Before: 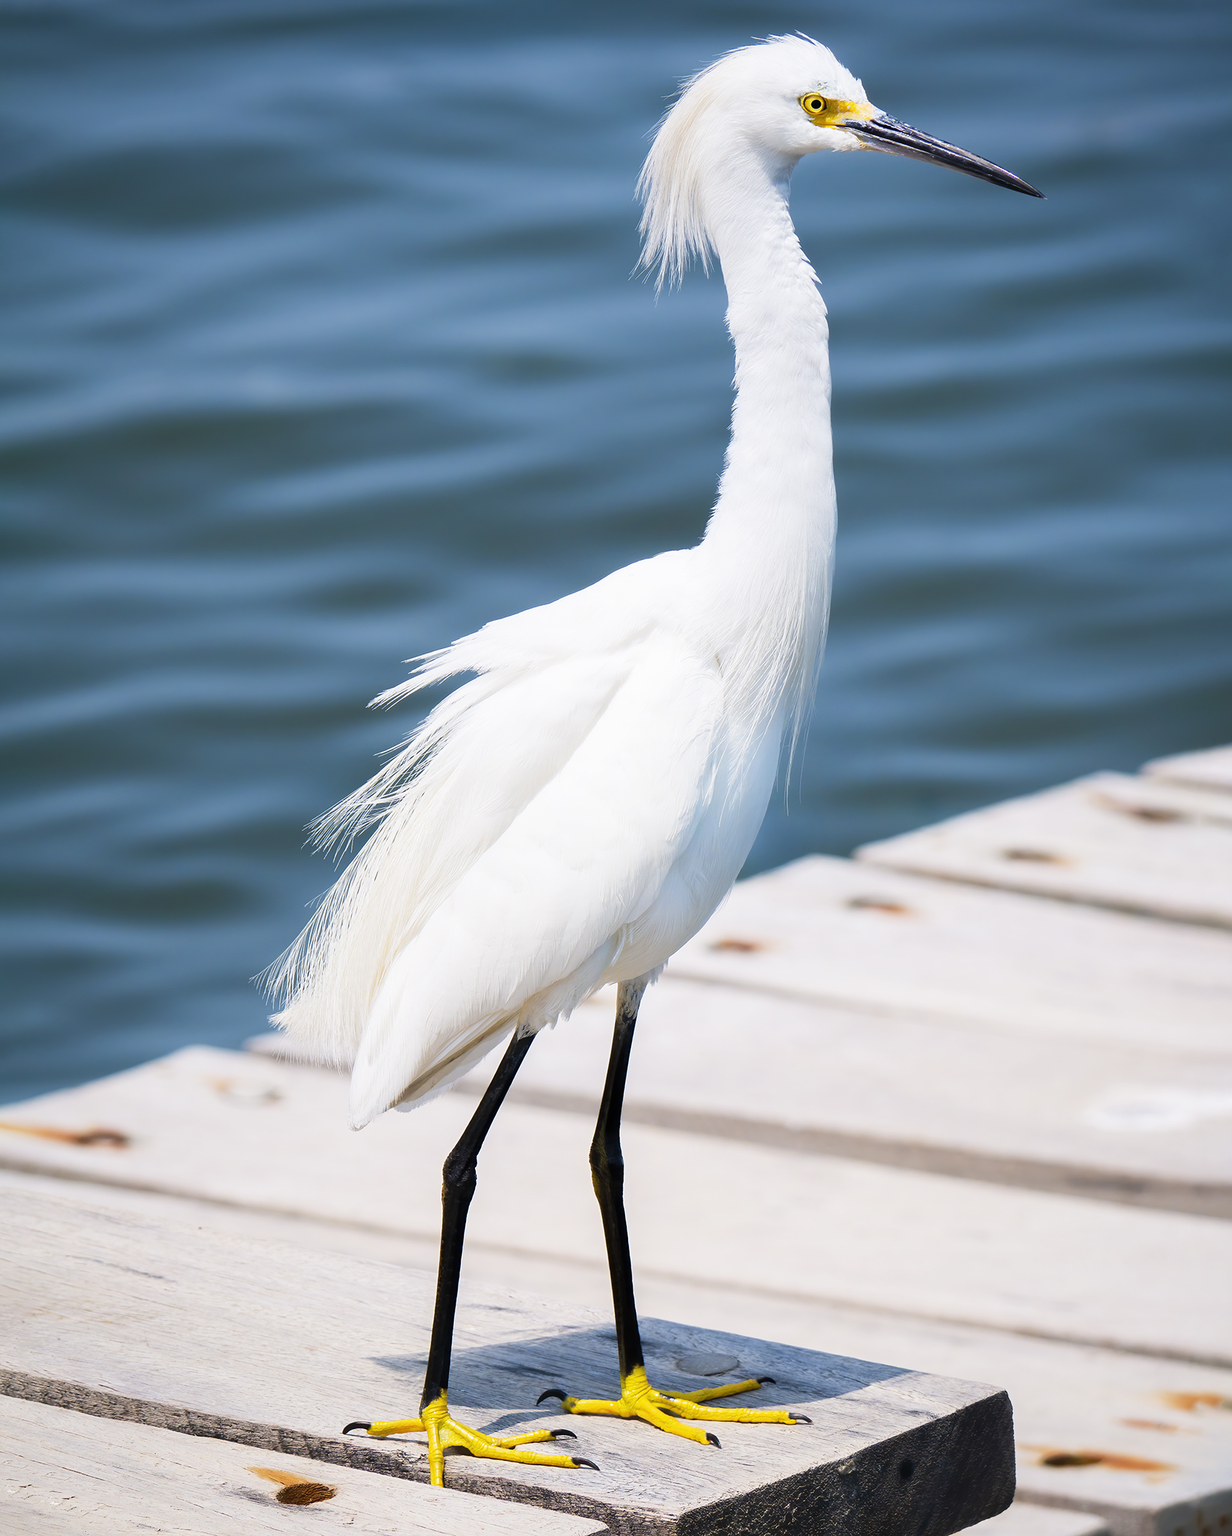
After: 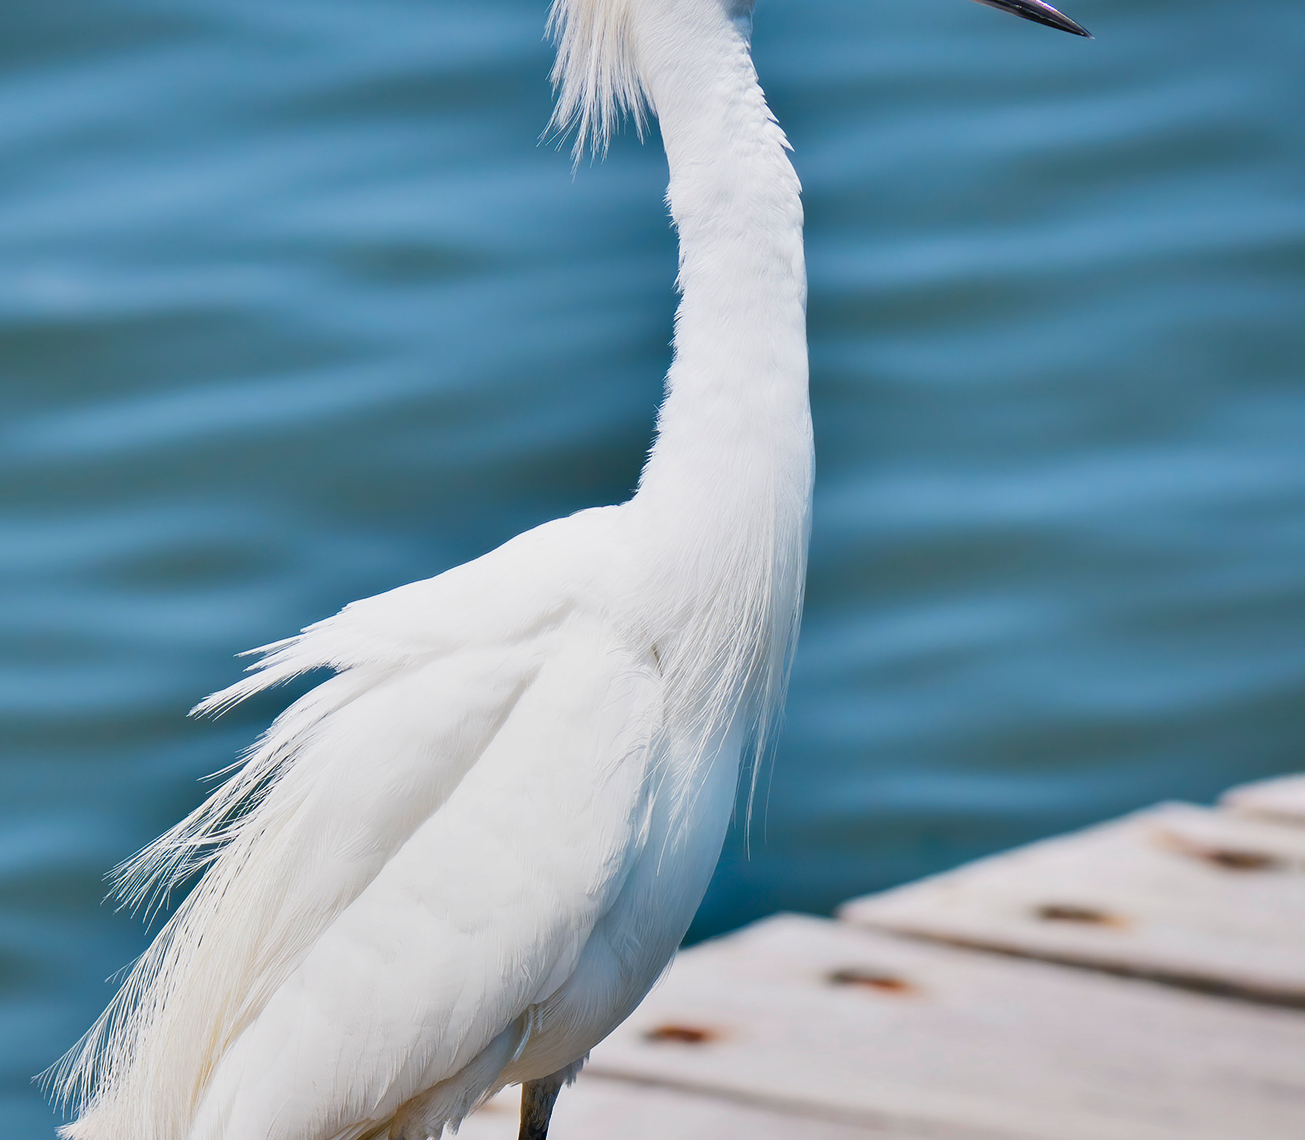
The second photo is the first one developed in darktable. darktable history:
shadows and highlights: white point adjustment -3.64, highlights -63.34, highlights color adjustment 42%, soften with gaussian
contrast brightness saturation: brightness 0.15
crop: left 18.38%, top 11.092%, right 2.134%, bottom 33.217%
